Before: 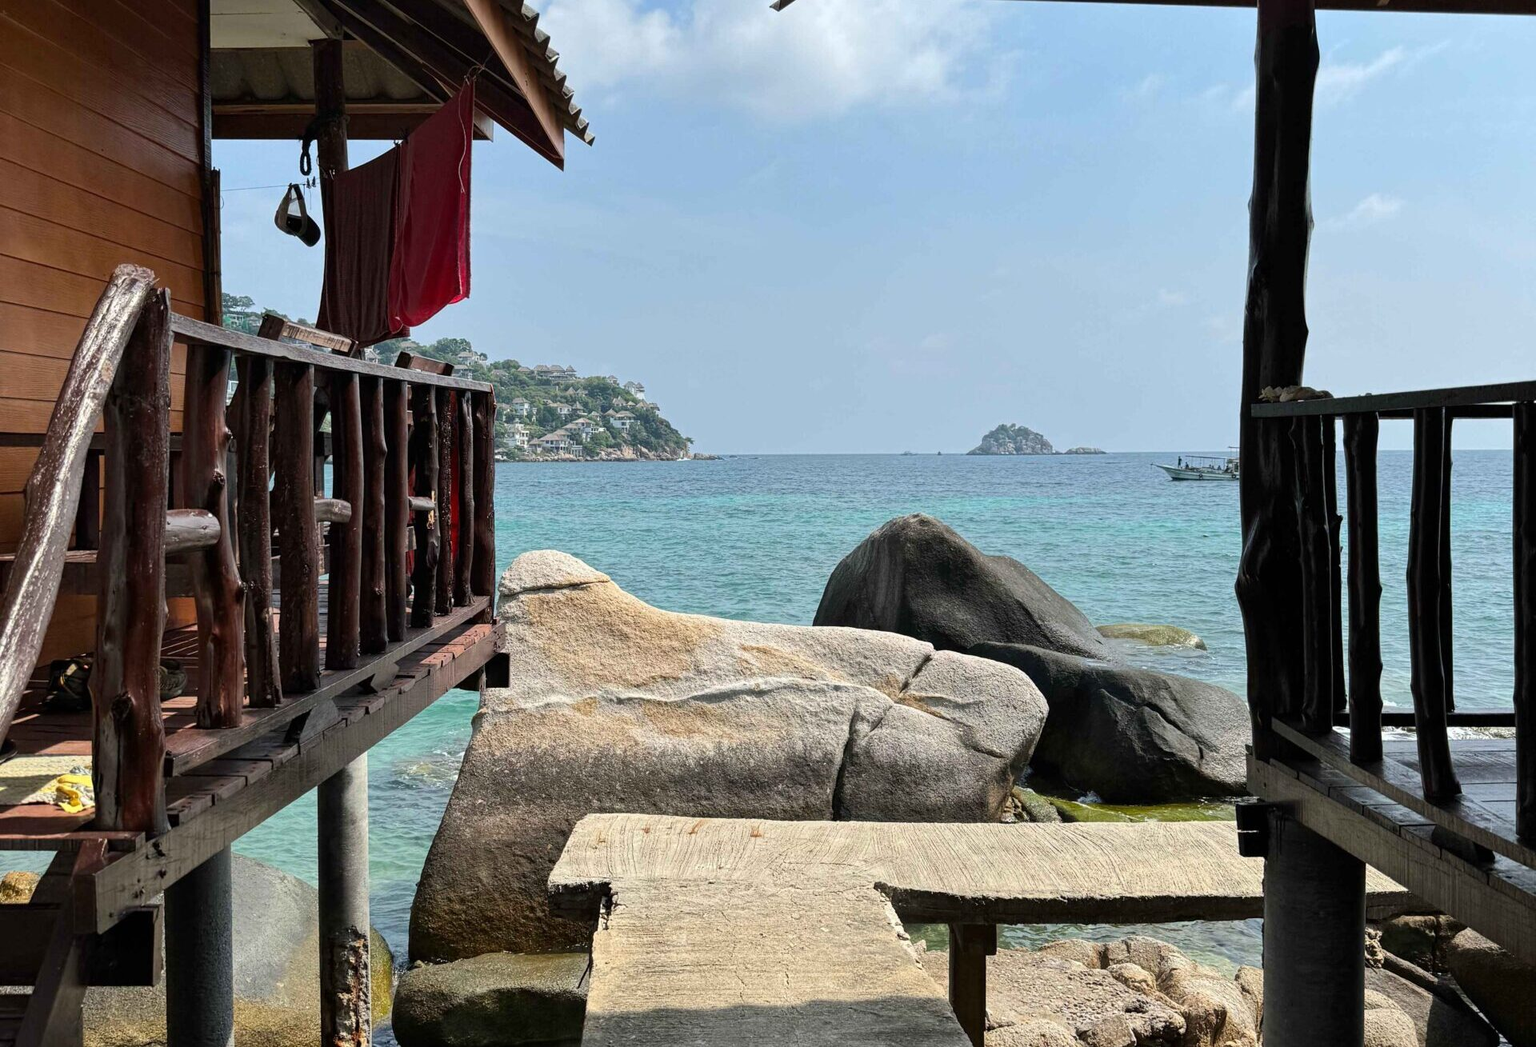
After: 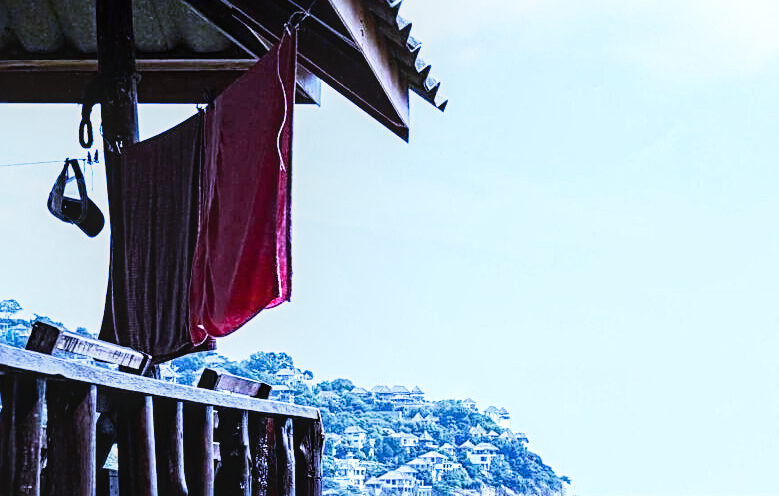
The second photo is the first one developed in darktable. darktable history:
sharpen: radius 3.119
white balance: red 0.766, blue 1.537
base curve: curves: ch0 [(0, 0) (0.007, 0.004) (0.027, 0.03) (0.046, 0.07) (0.207, 0.54) (0.442, 0.872) (0.673, 0.972) (1, 1)], preserve colors none
crop: left 15.452%, top 5.459%, right 43.956%, bottom 56.62%
color balance: contrast fulcrum 17.78%
local contrast: on, module defaults
levels: mode automatic
color zones: curves: ch0 [(0, 0.558) (0.143, 0.548) (0.286, 0.447) (0.429, 0.259) (0.571, 0.5) (0.714, 0.5) (0.857, 0.593) (1, 0.558)]; ch1 [(0, 0.543) (0.01, 0.544) (0.12, 0.492) (0.248, 0.458) (0.5, 0.534) (0.748, 0.5) (0.99, 0.469) (1, 0.543)]; ch2 [(0, 0.507) (0.143, 0.522) (0.286, 0.505) (0.429, 0.5) (0.571, 0.5) (0.714, 0.5) (0.857, 0.5) (1, 0.507)]
